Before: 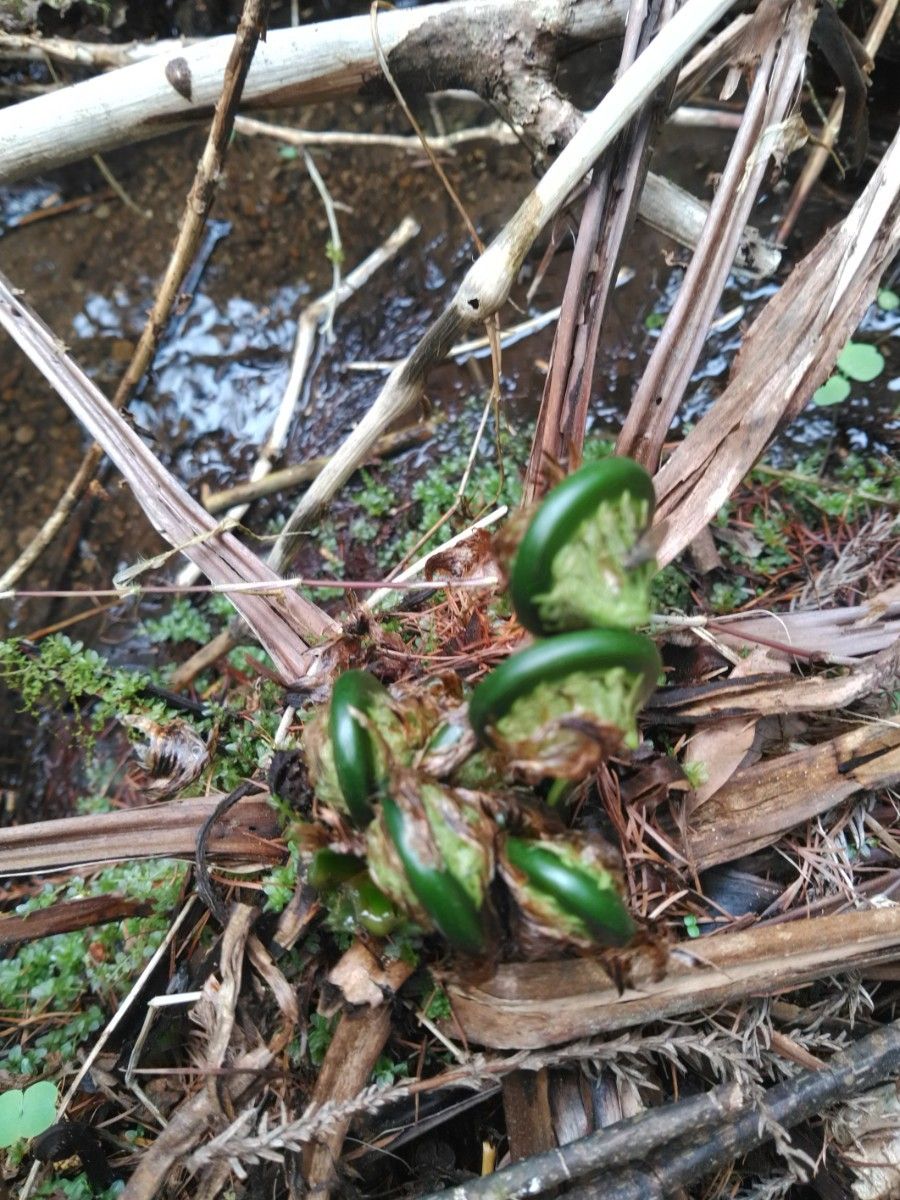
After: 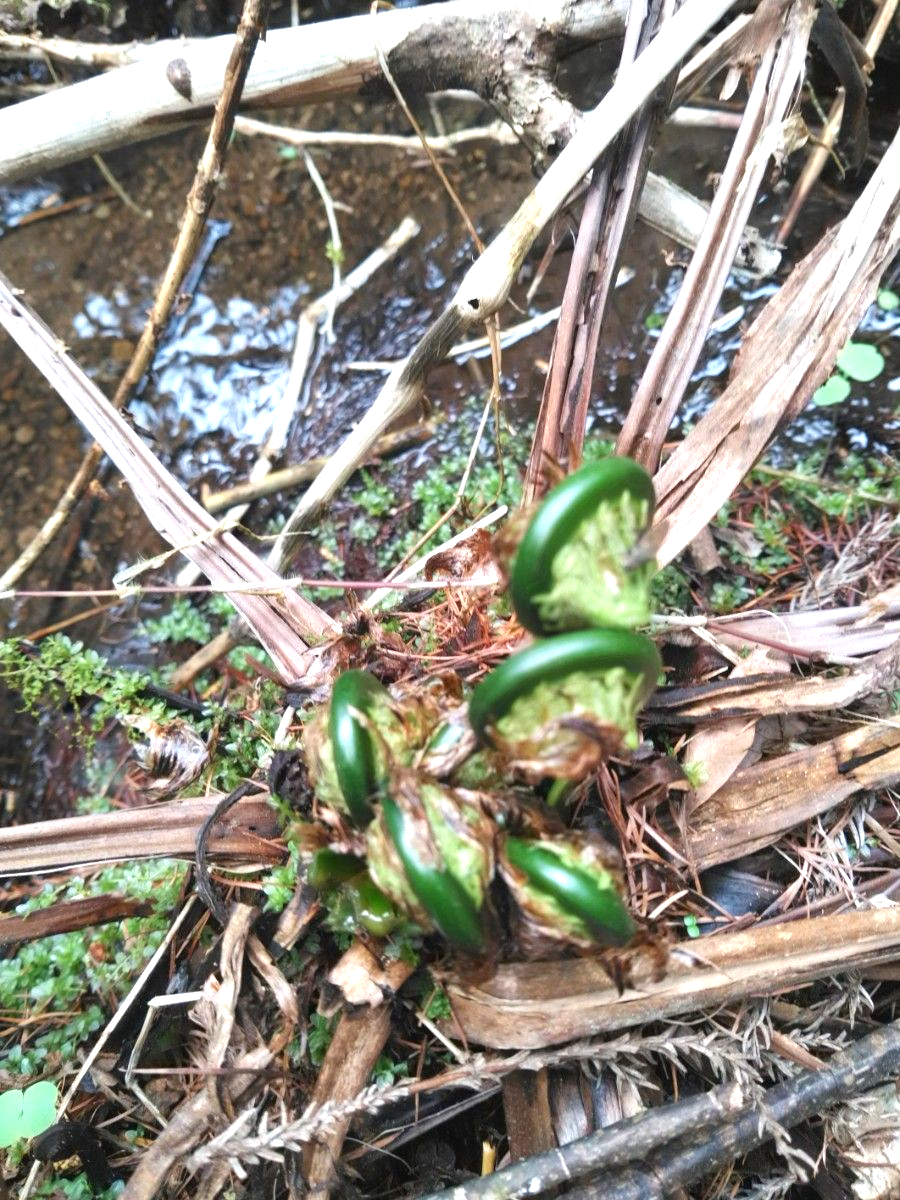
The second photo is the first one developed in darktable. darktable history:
exposure: exposure 0.77 EV, compensate highlight preservation false
